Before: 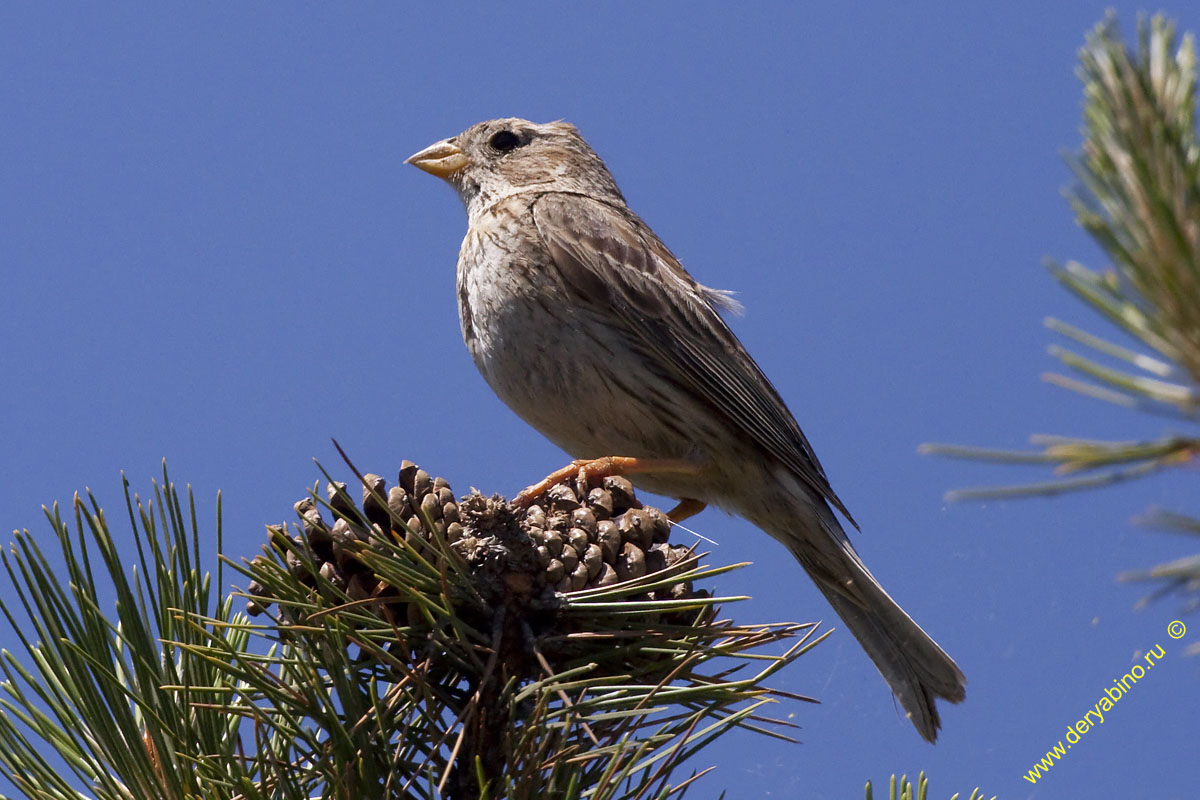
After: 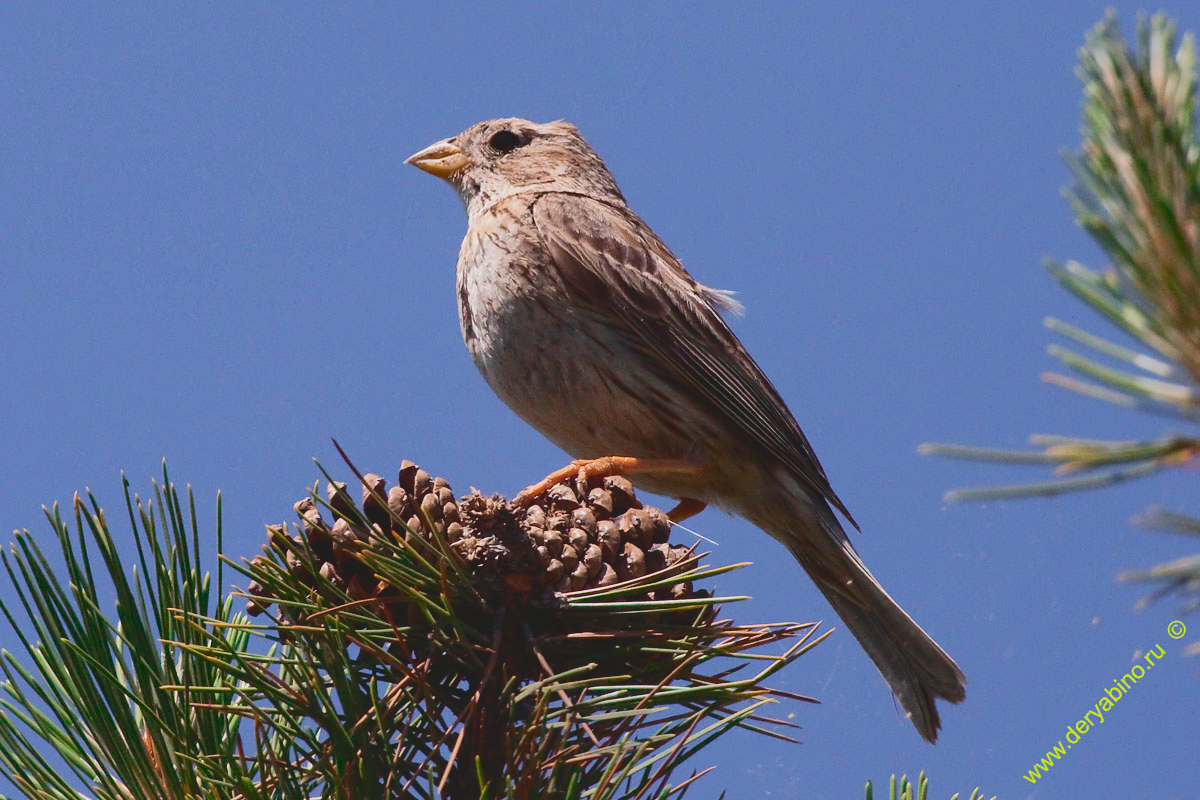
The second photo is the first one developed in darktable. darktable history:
shadows and highlights: shadows 39.65, highlights -59.78, highlights color adjustment 42.52%
tone curve: curves: ch0 [(0, 0.087) (0.175, 0.178) (0.466, 0.498) (0.715, 0.764) (1, 0.961)]; ch1 [(0, 0) (0.437, 0.398) (0.476, 0.466) (0.505, 0.505) (0.534, 0.544) (0.612, 0.605) (0.641, 0.643) (1, 1)]; ch2 [(0, 0) (0.359, 0.379) (0.427, 0.453) (0.489, 0.495) (0.531, 0.534) (0.579, 0.579) (1, 1)], color space Lab, independent channels, preserve colors none
